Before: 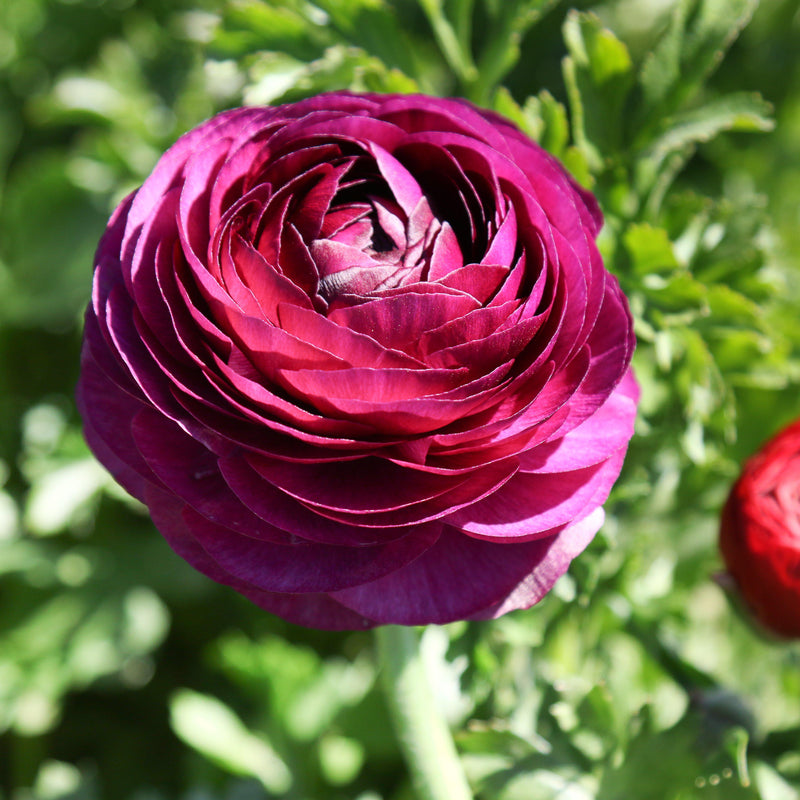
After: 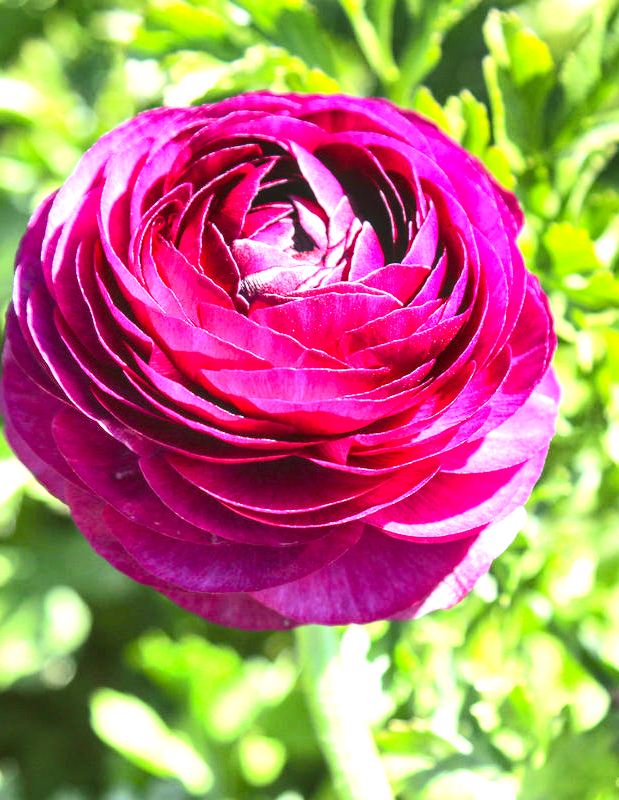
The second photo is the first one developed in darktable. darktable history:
crop: left 9.88%, right 12.664%
exposure: black level correction 0, exposure 1.55 EV, compensate exposure bias true, compensate highlight preservation false
tone curve: curves: ch0 [(0, 0.038) (0.193, 0.212) (0.461, 0.502) (0.634, 0.709) (0.852, 0.89) (1, 0.967)]; ch1 [(0, 0) (0.35, 0.356) (0.45, 0.453) (0.504, 0.503) (0.532, 0.524) (0.558, 0.555) (0.735, 0.762) (1, 1)]; ch2 [(0, 0) (0.281, 0.266) (0.456, 0.469) (0.5, 0.5) (0.533, 0.545) (0.606, 0.598) (0.646, 0.654) (1, 1)], color space Lab, independent channels, preserve colors none
color correction: saturation 1.11
local contrast: on, module defaults
